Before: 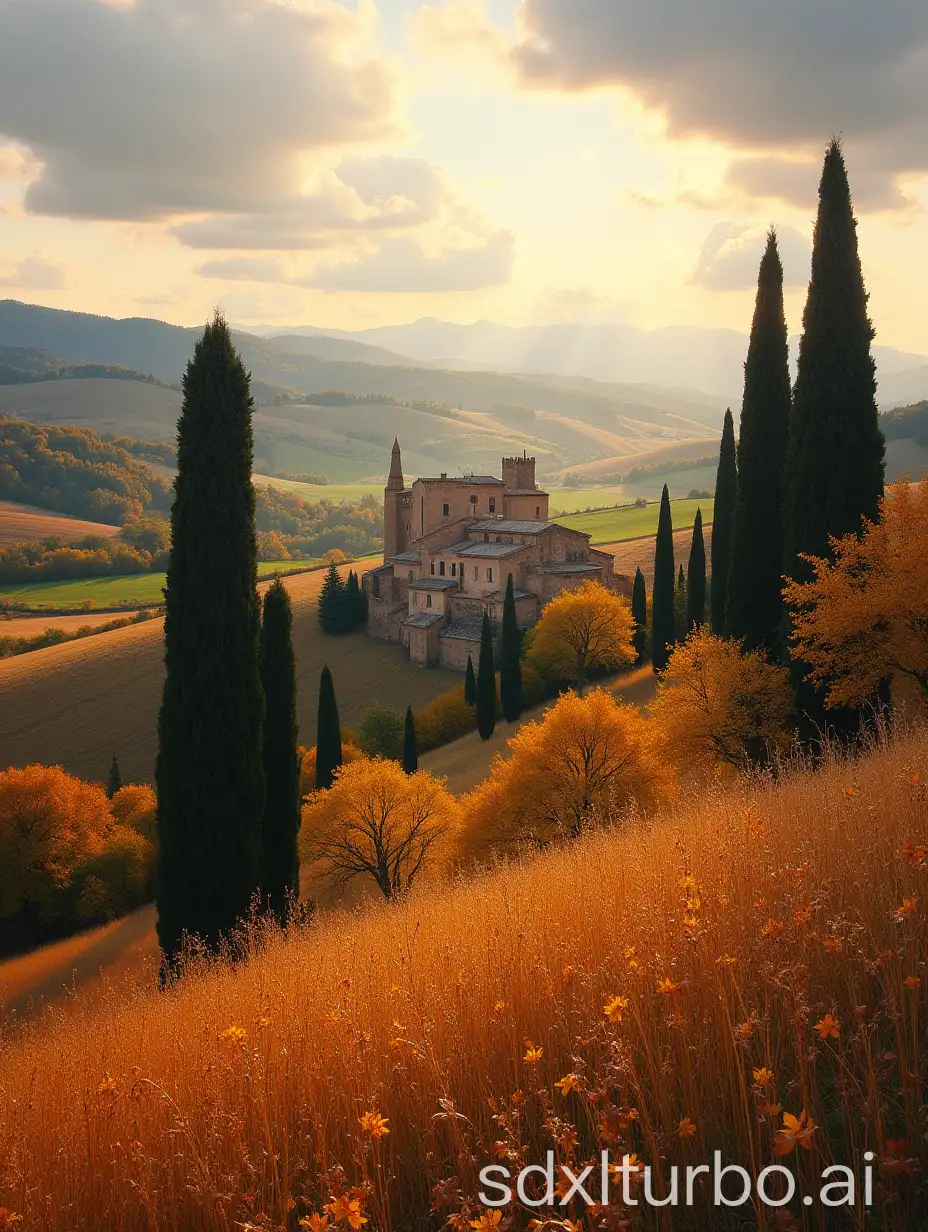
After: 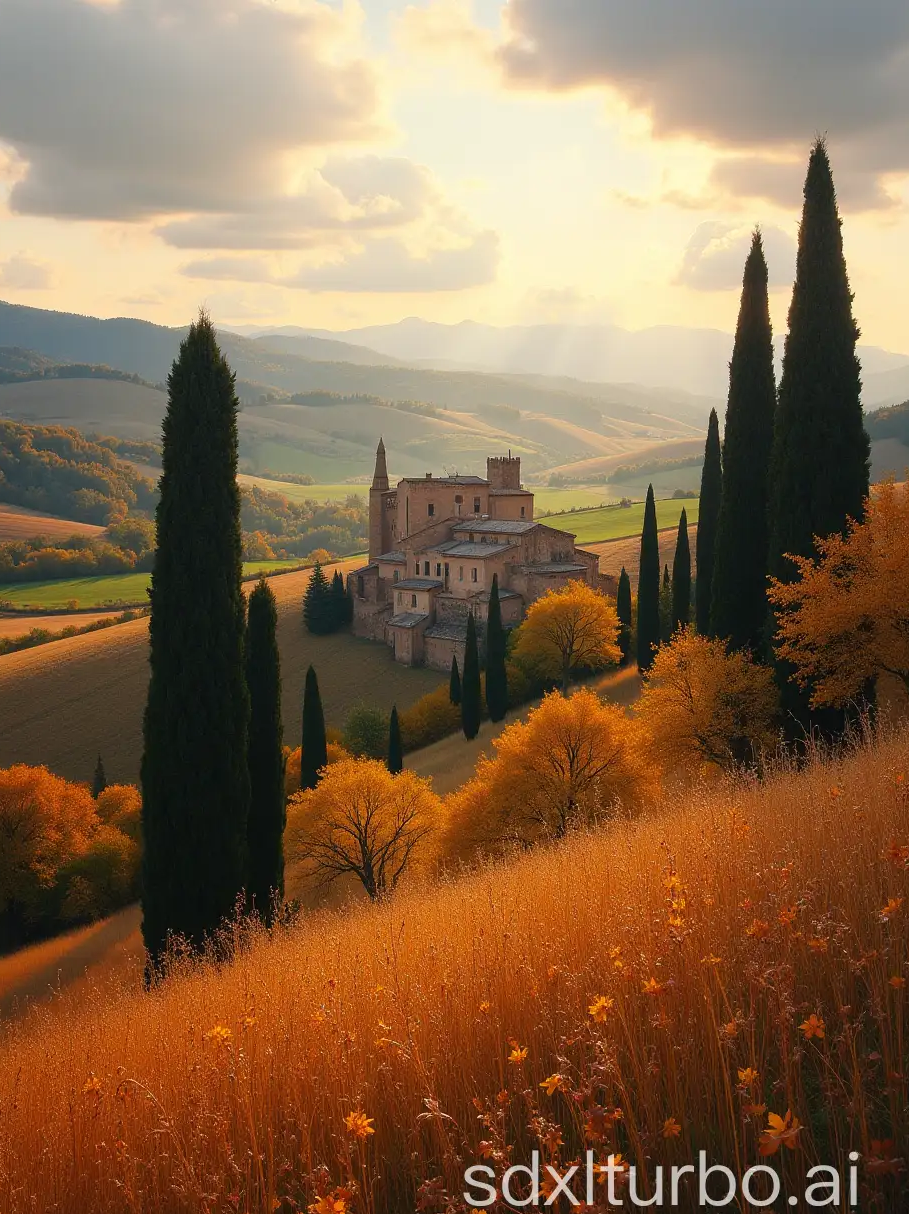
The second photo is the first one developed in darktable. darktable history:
crop: left 1.707%, right 0.267%, bottom 1.443%
